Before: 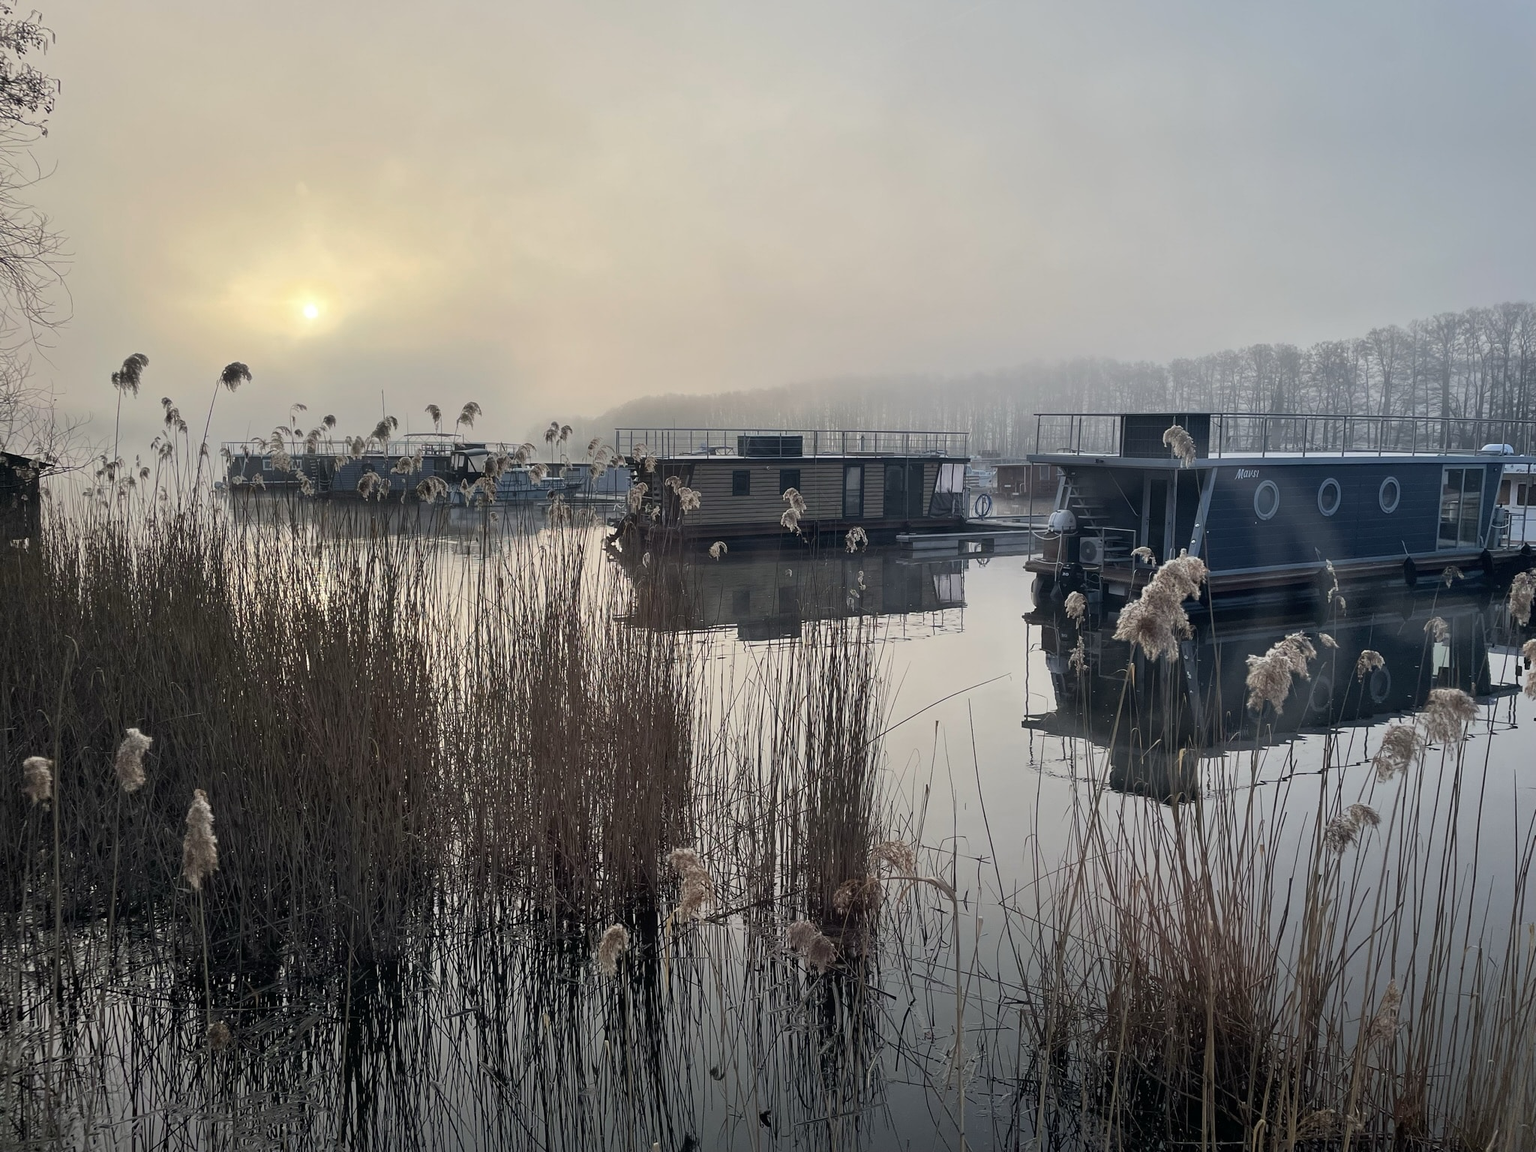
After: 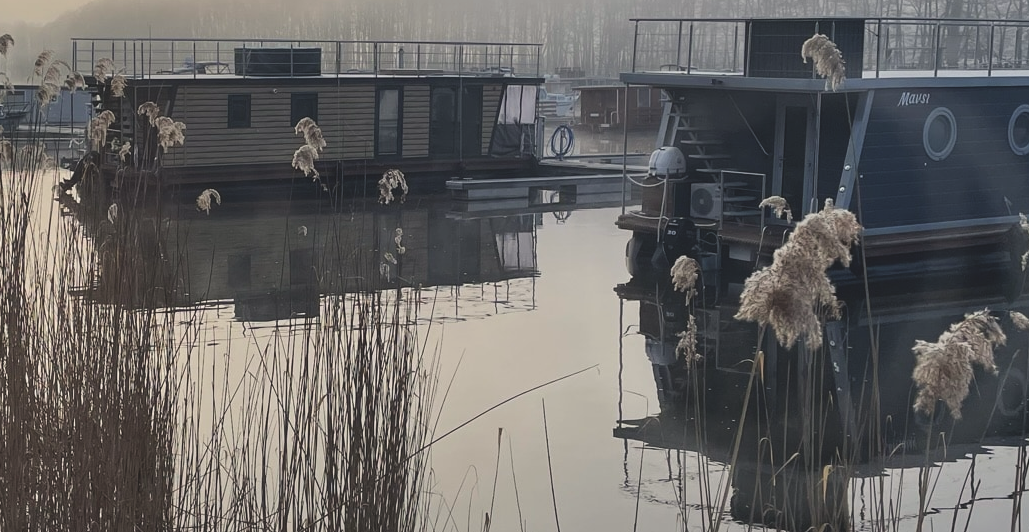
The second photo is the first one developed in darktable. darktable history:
color correction: highlights a* 0.816, highlights b* 2.78, saturation 1.1
color balance rgb: linear chroma grading › shadows -3%, linear chroma grading › highlights -4%
exposure: black level correction -0.014, exposure -0.193 EV, compensate highlight preservation false
crop: left 36.607%, top 34.735%, right 13.146%, bottom 30.611%
